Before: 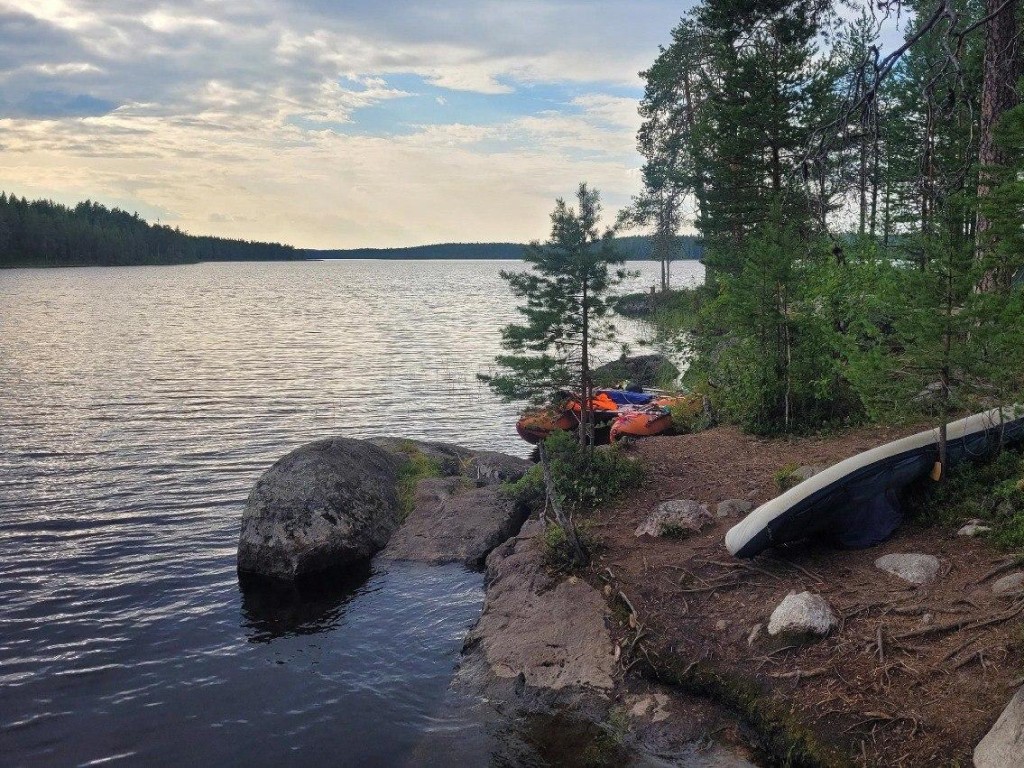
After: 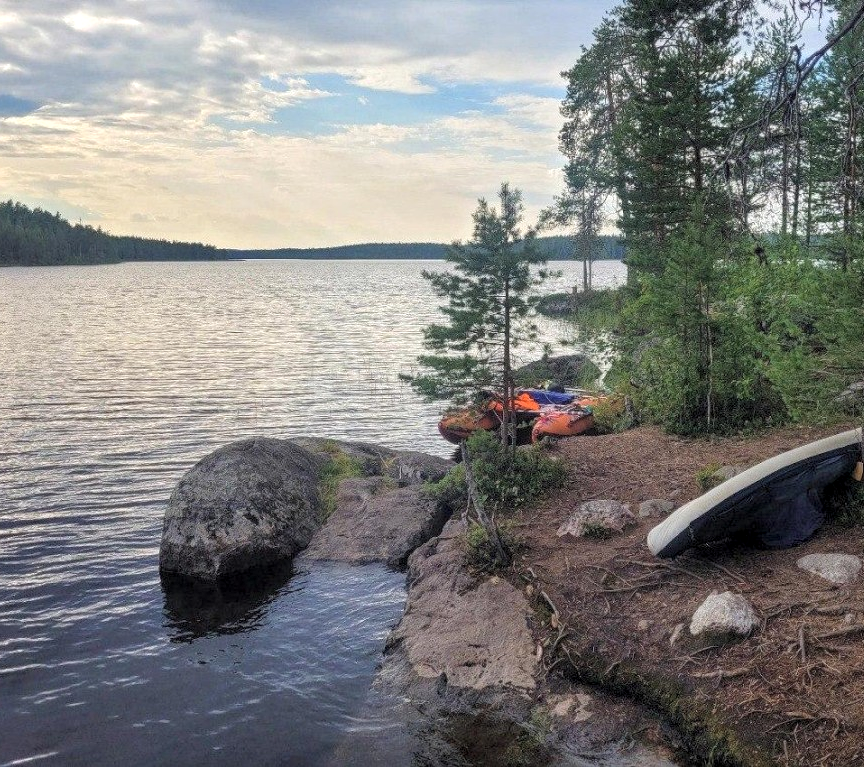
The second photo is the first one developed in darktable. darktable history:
crop: left 7.683%, right 7.856%
local contrast: highlights 99%, shadows 90%, detail 160%, midtone range 0.2
contrast brightness saturation: brightness 0.129
